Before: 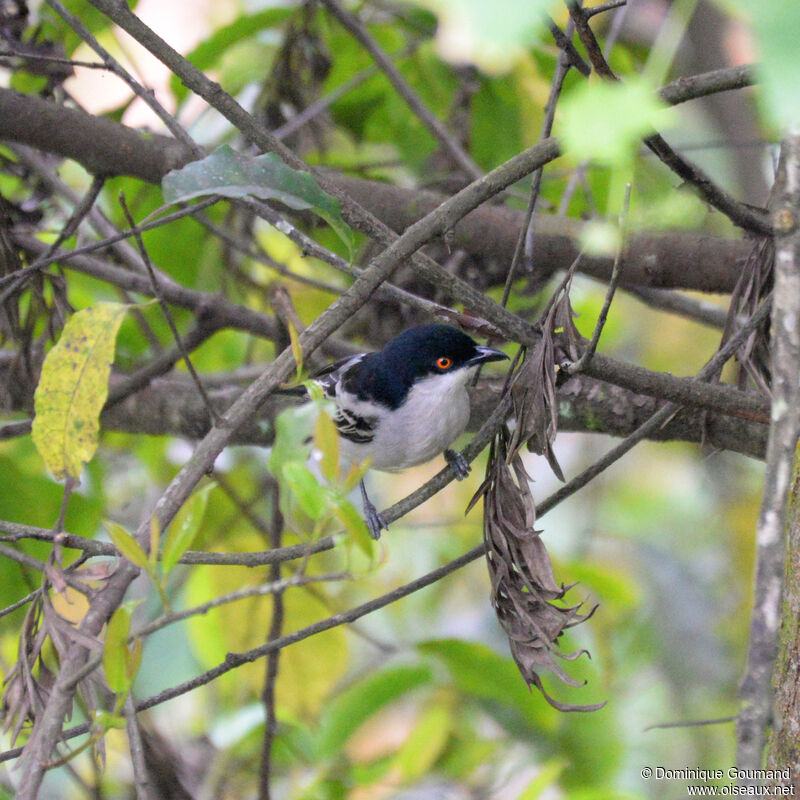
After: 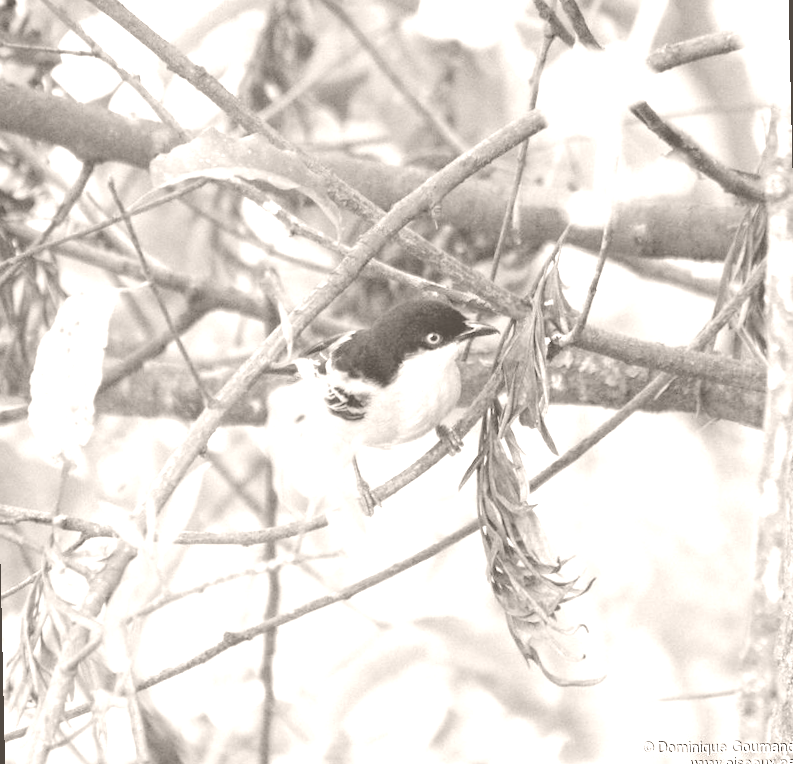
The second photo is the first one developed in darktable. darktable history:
rotate and perspective: rotation -1.32°, lens shift (horizontal) -0.031, crop left 0.015, crop right 0.985, crop top 0.047, crop bottom 0.982
contrast brightness saturation: contrast 0.07, brightness 0.08, saturation 0.18
colorize: hue 34.49°, saturation 35.33%, source mix 100%, lightness 55%, version 1
